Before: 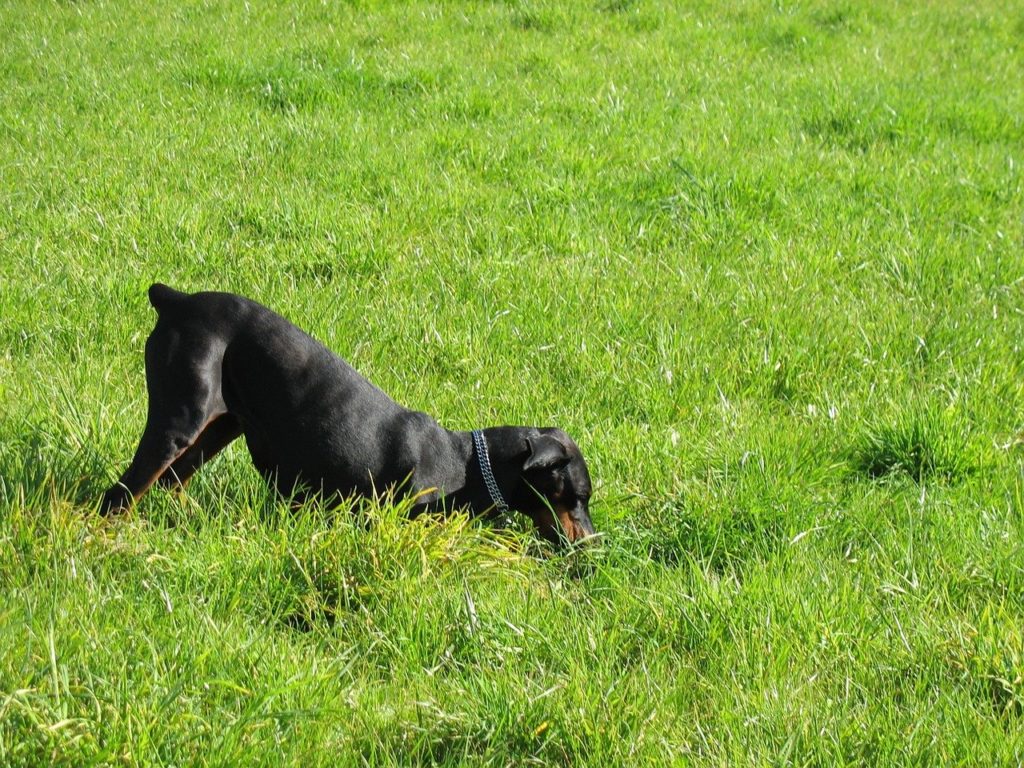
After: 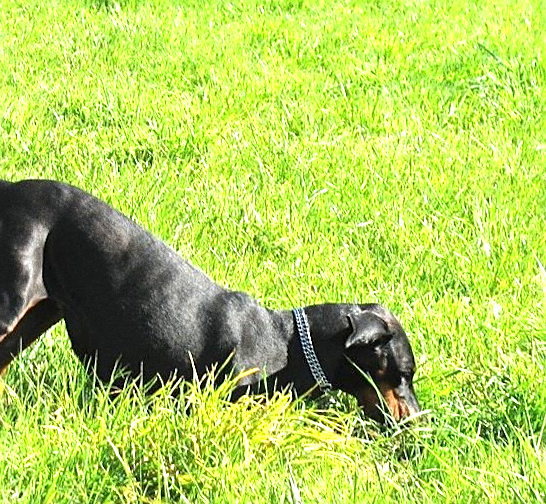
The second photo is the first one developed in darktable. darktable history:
sharpen: on, module defaults
crop: left 16.202%, top 11.208%, right 26.045%, bottom 20.557%
exposure: black level correction 0, exposure 1.2 EV, compensate highlight preservation false
grain: coarseness 8.68 ISO, strength 31.94%
rotate and perspective: rotation -1.68°, lens shift (vertical) -0.146, crop left 0.049, crop right 0.912, crop top 0.032, crop bottom 0.96
